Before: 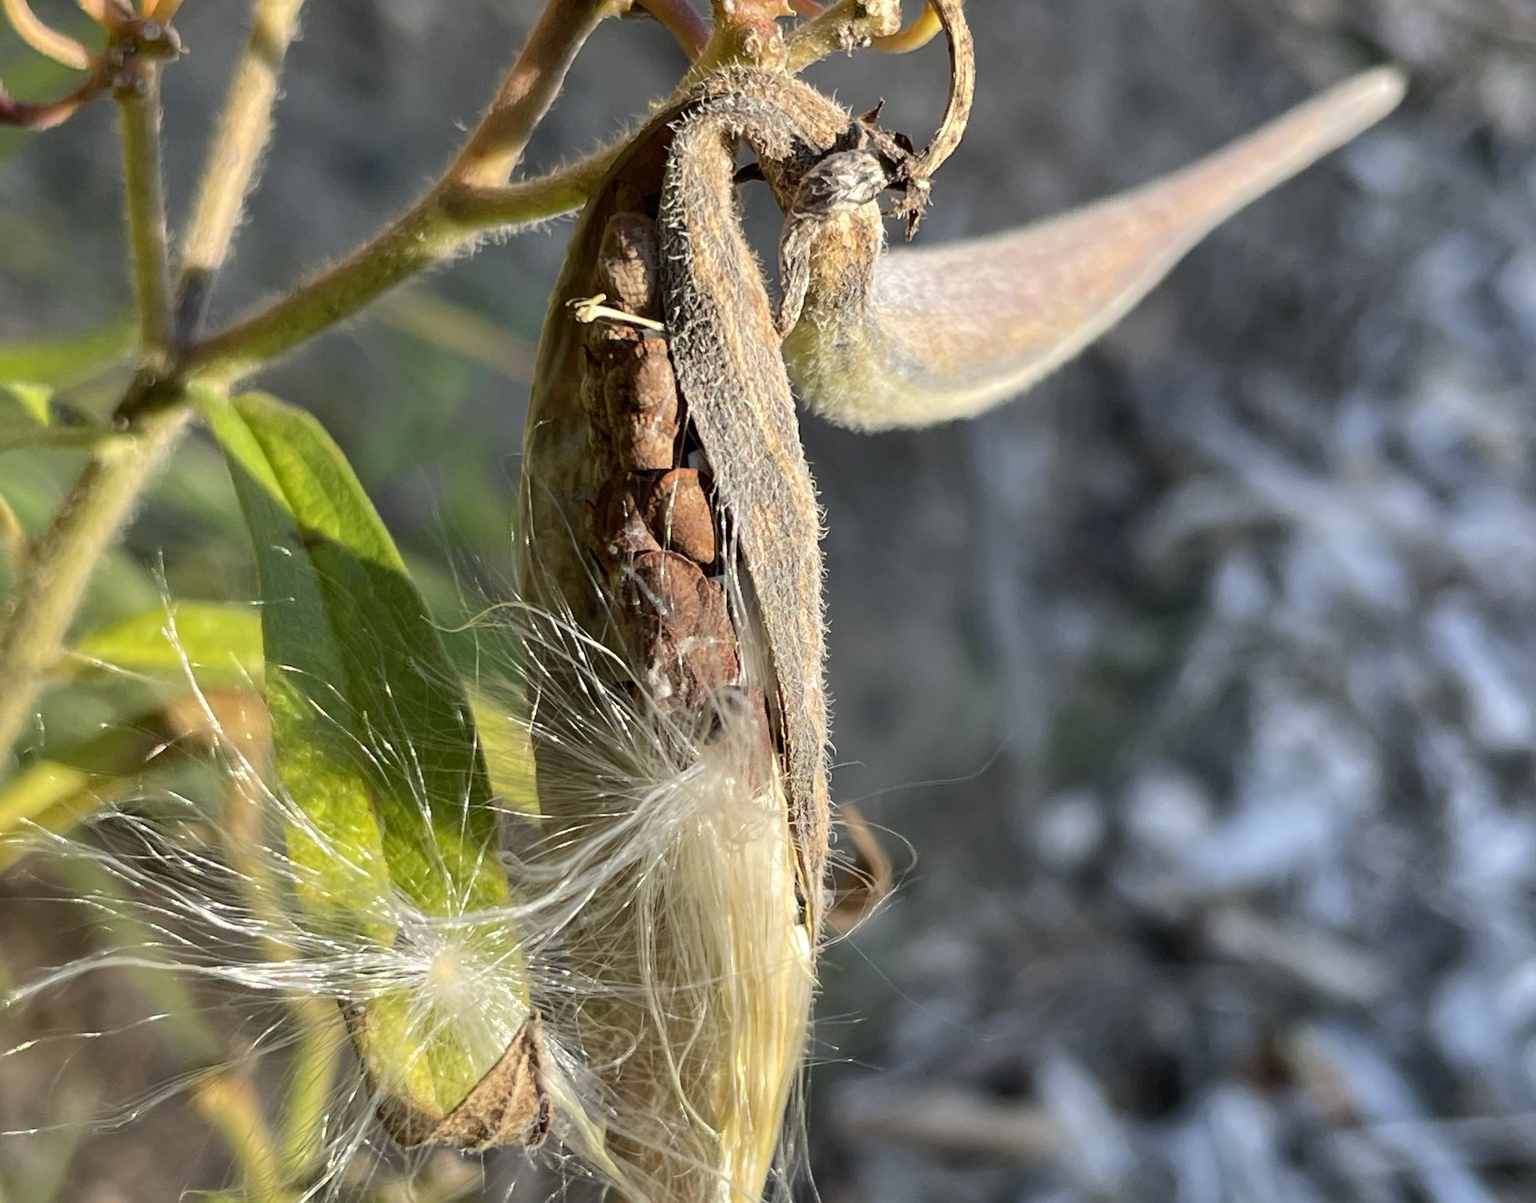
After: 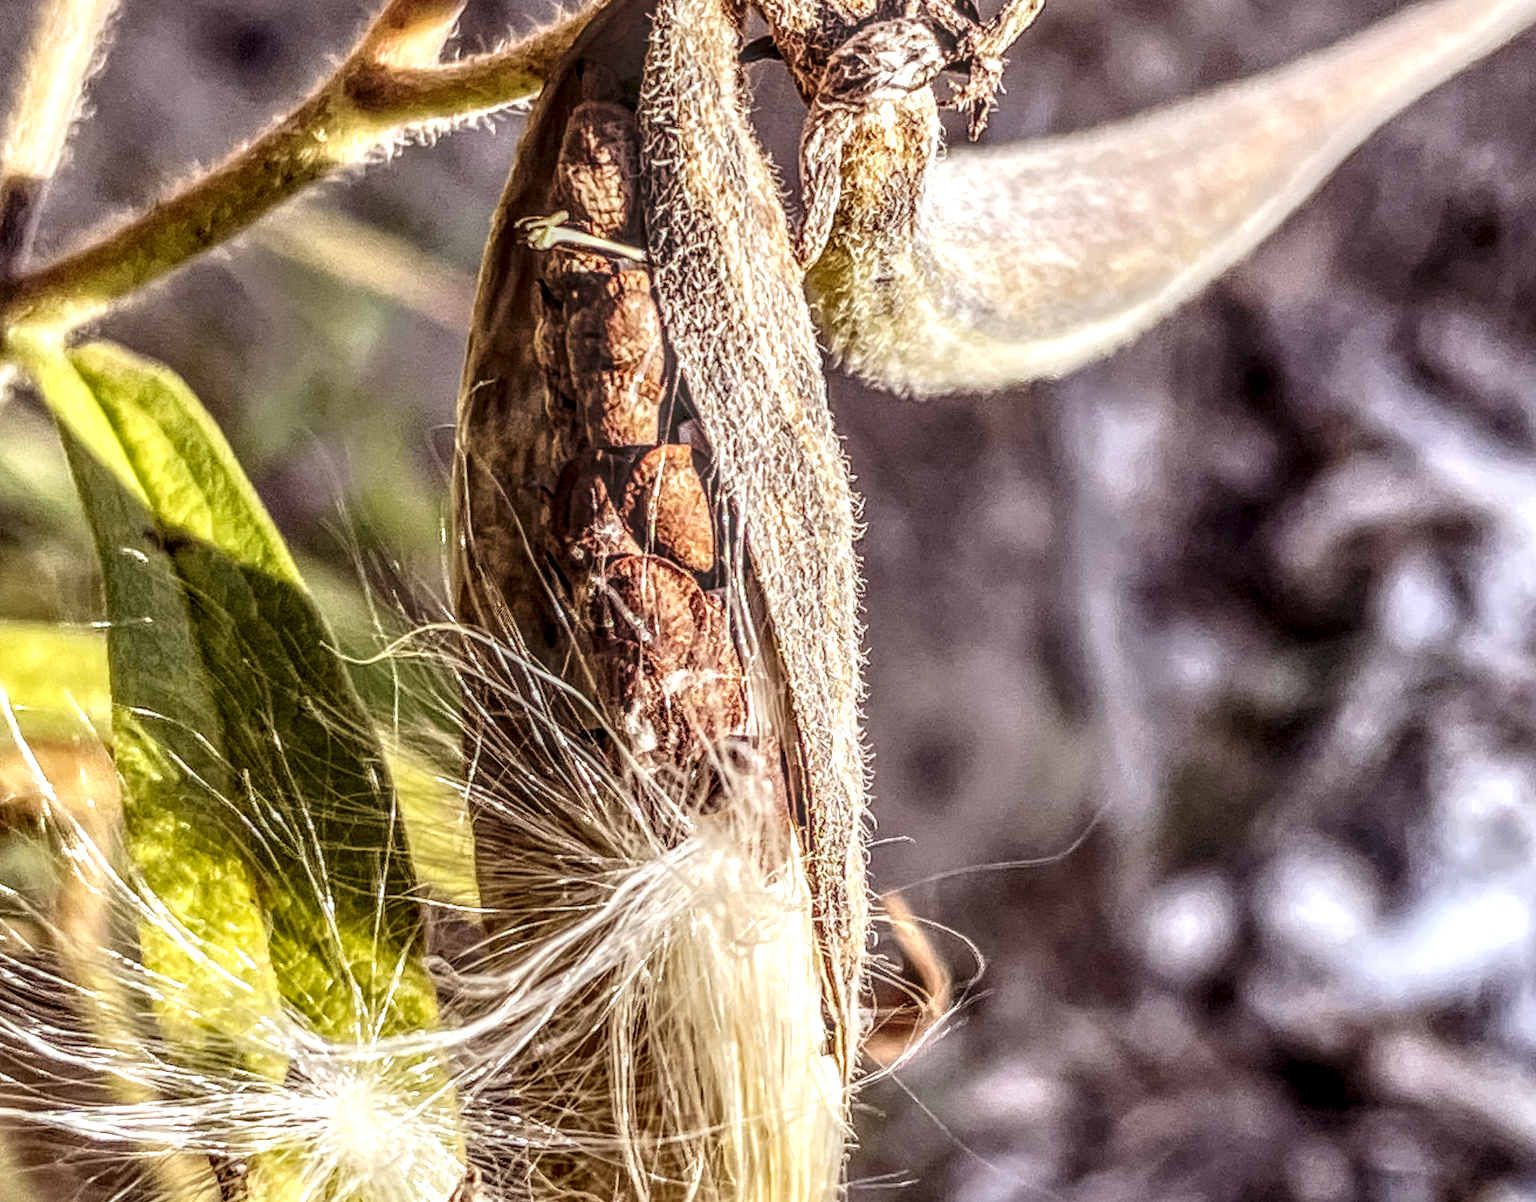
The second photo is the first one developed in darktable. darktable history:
local contrast: highlights 0%, shadows 0%, detail 300%, midtone range 0.3
tone curve: curves: ch0 [(0, 0) (0.003, 0.065) (0.011, 0.072) (0.025, 0.09) (0.044, 0.104) (0.069, 0.116) (0.1, 0.127) (0.136, 0.15) (0.177, 0.184) (0.224, 0.223) (0.277, 0.28) (0.335, 0.361) (0.399, 0.443) (0.468, 0.525) (0.543, 0.616) (0.623, 0.713) (0.709, 0.79) (0.801, 0.866) (0.898, 0.933) (1, 1)], preserve colors none
crop and rotate: left 11.831%, top 11.346%, right 13.429%, bottom 13.899%
rgb levels: mode RGB, independent channels, levels [[0, 0.474, 1], [0, 0.5, 1], [0, 0.5, 1]]
